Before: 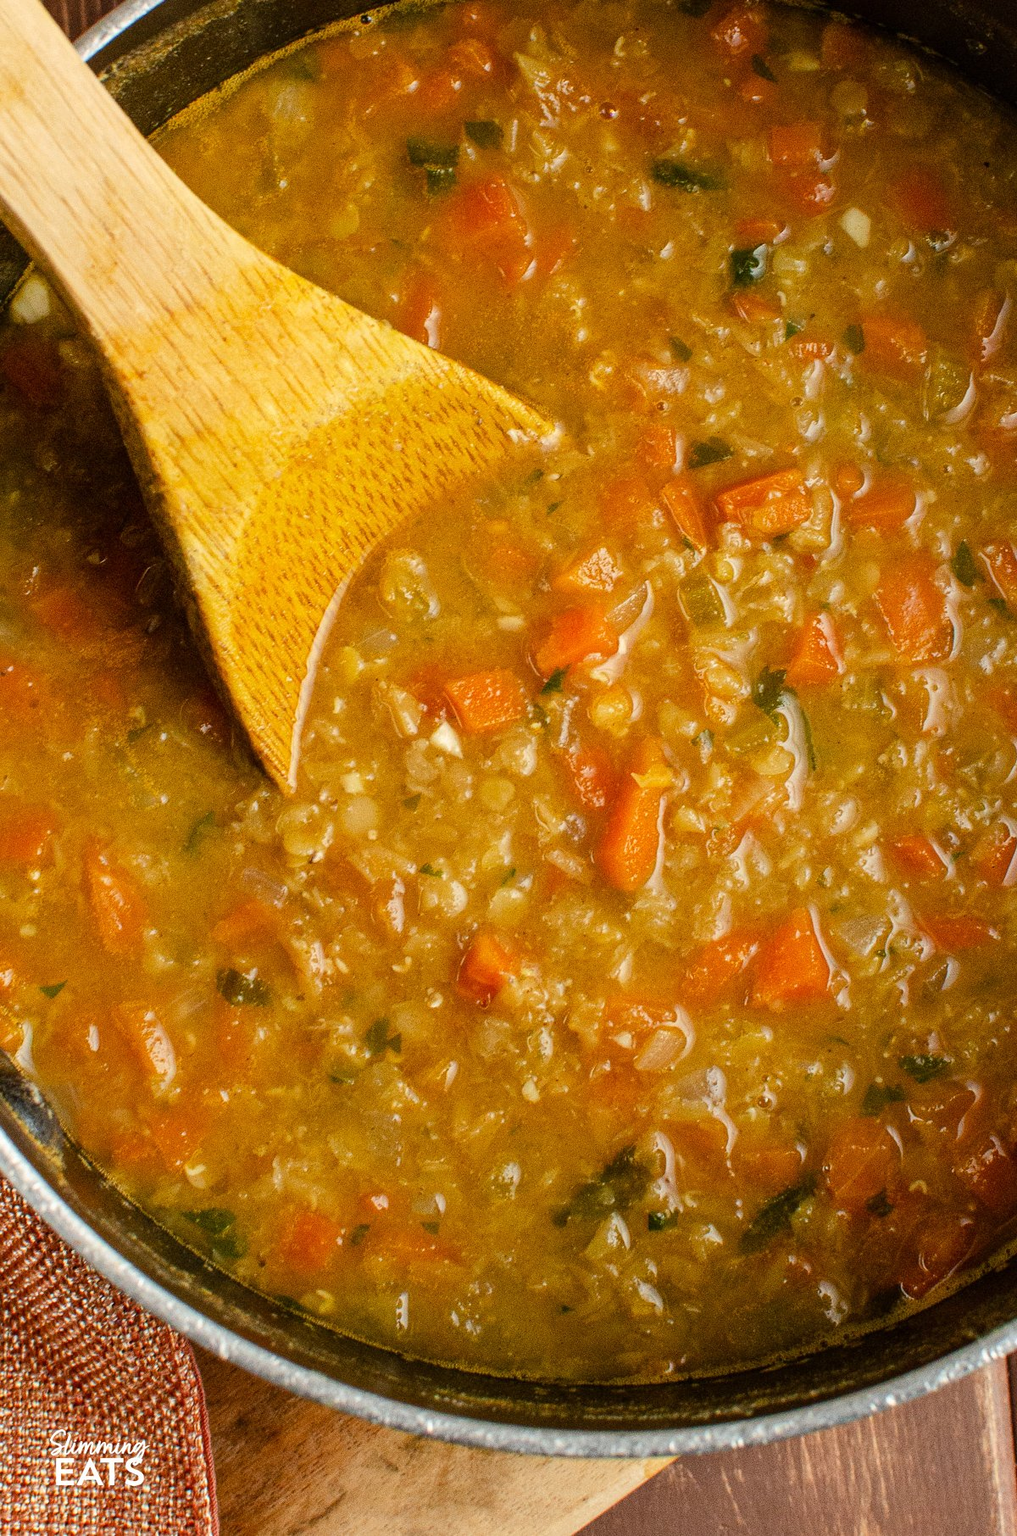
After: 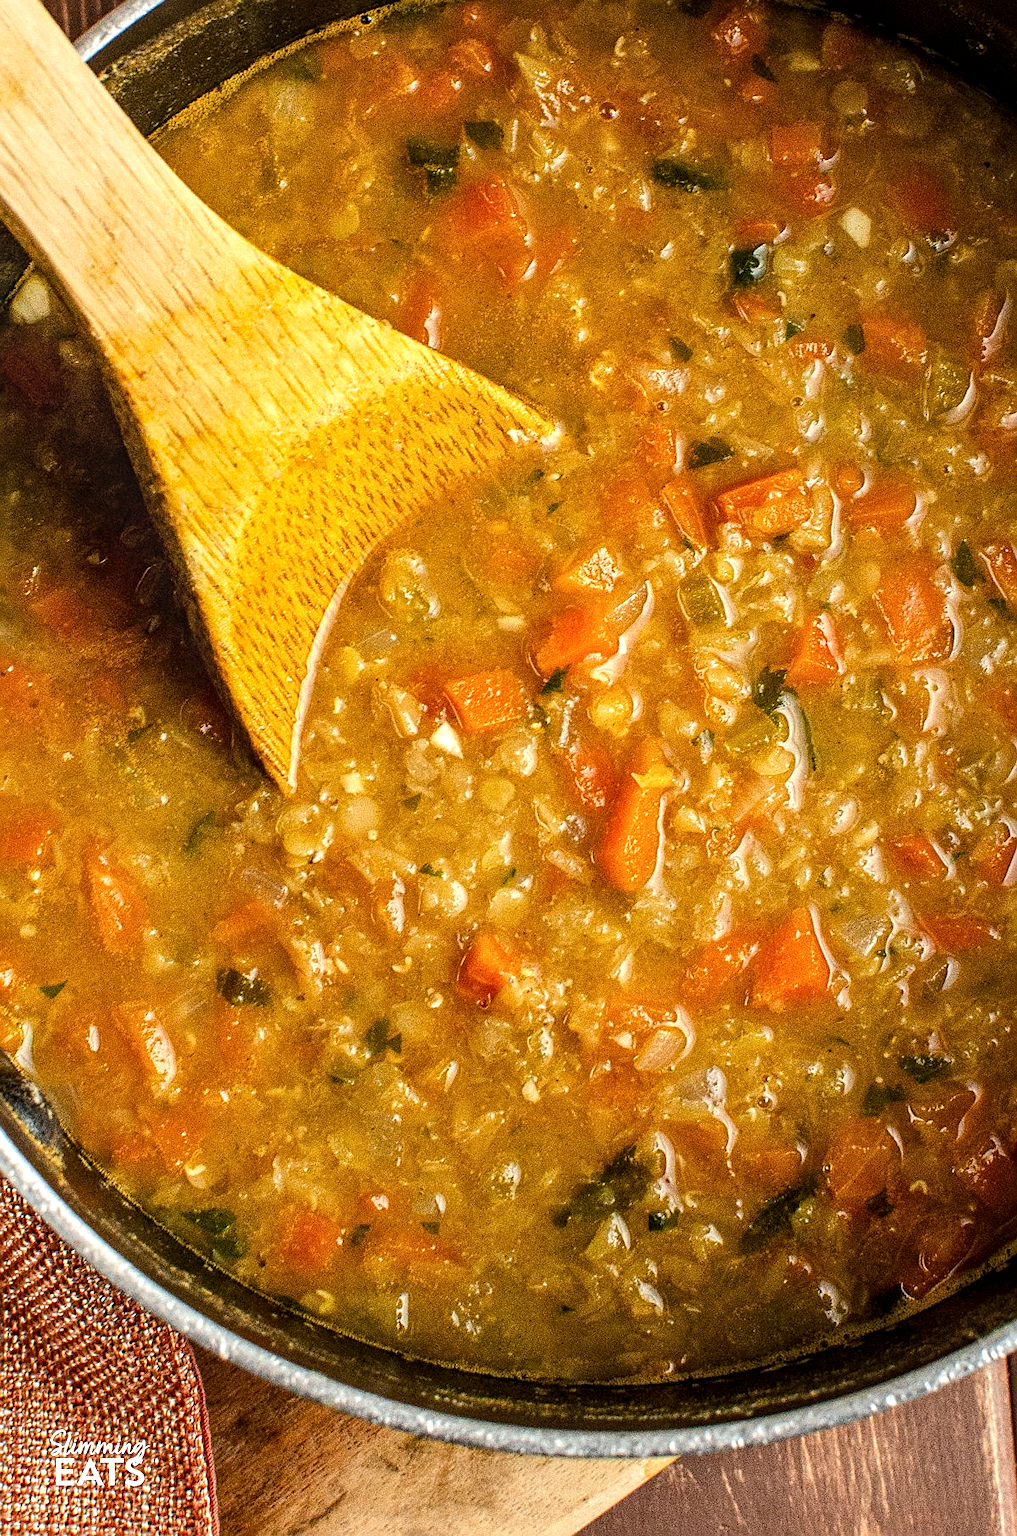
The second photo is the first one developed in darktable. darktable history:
local contrast: on, module defaults
sharpen: on, module defaults
tone equalizer: -8 EV -0.417 EV, -7 EV -0.389 EV, -6 EV -0.333 EV, -5 EV -0.222 EV, -3 EV 0.222 EV, -2 EV 0.333 EV, -1 EV 0.389 EV, +0 EV 0.417 EV, edges refinement/feathering 500, mask exposure compensation -1.57 EV, preserve details no
